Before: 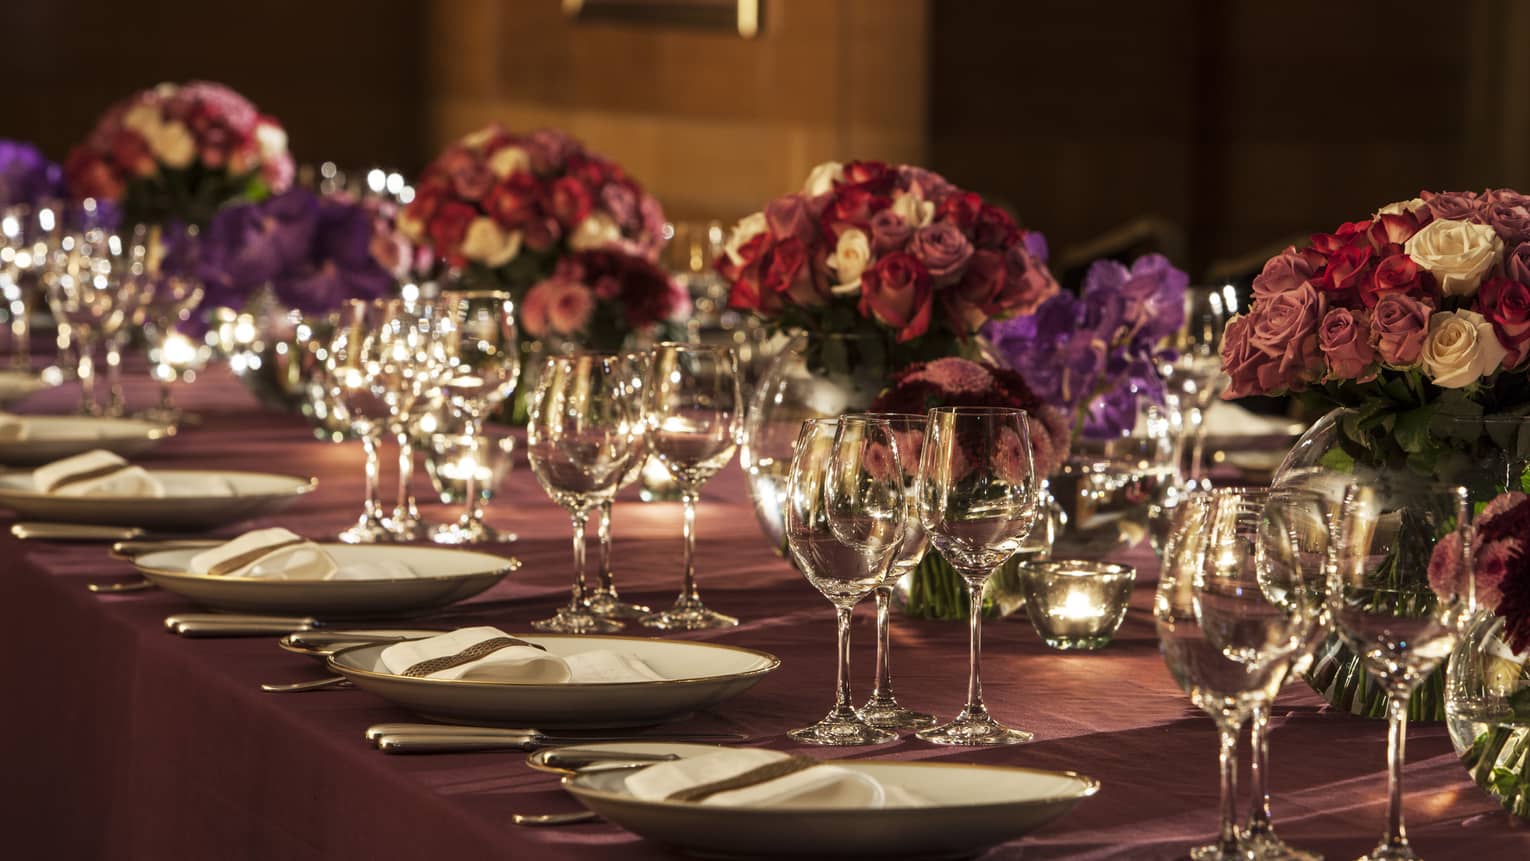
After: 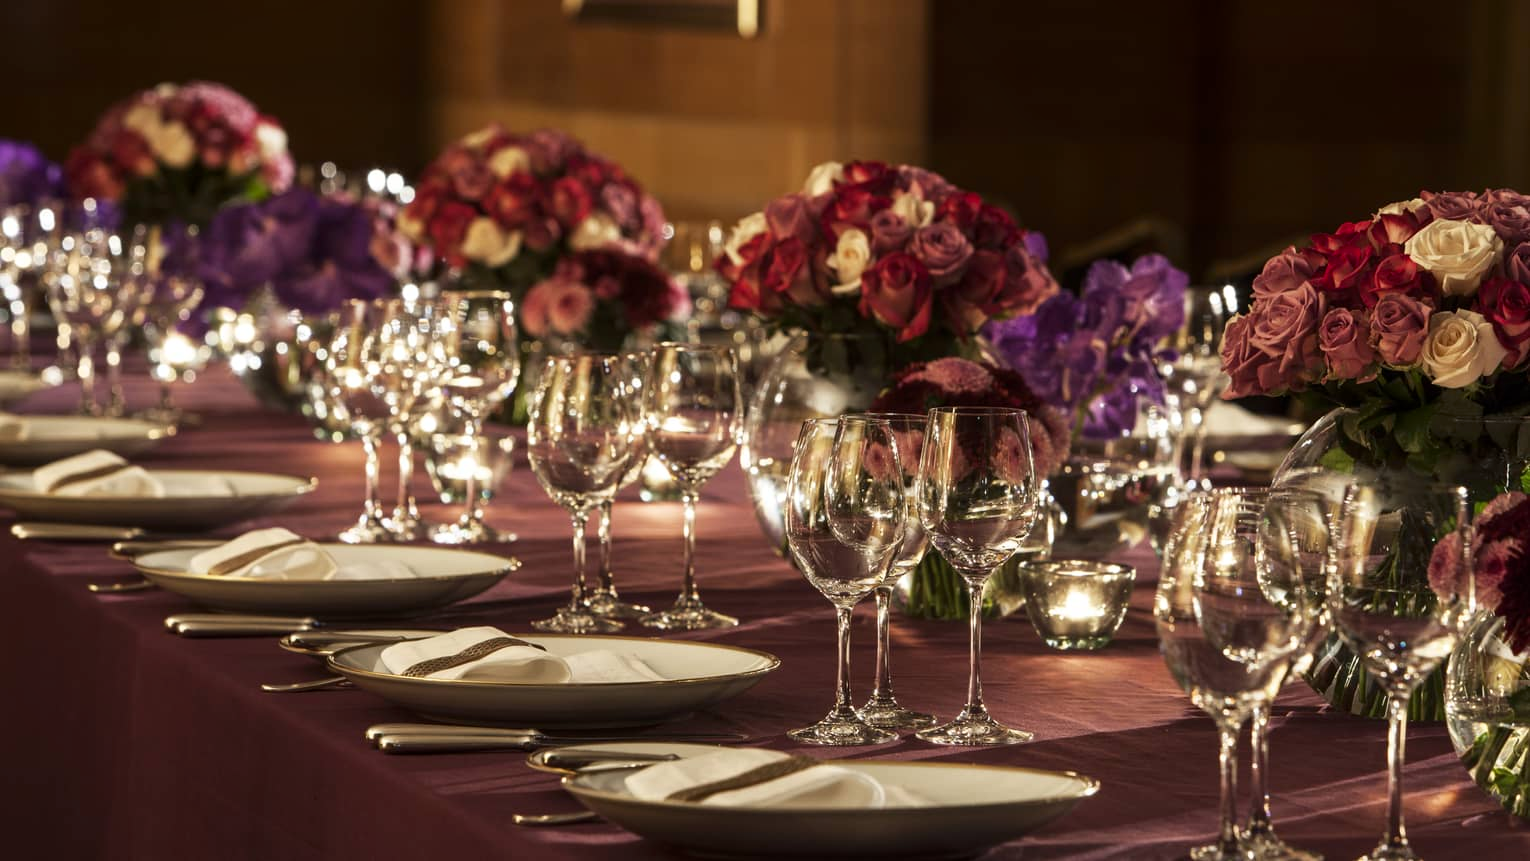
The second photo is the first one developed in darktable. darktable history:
shadows and highlights: shadows -31.47, highlights 29.18
